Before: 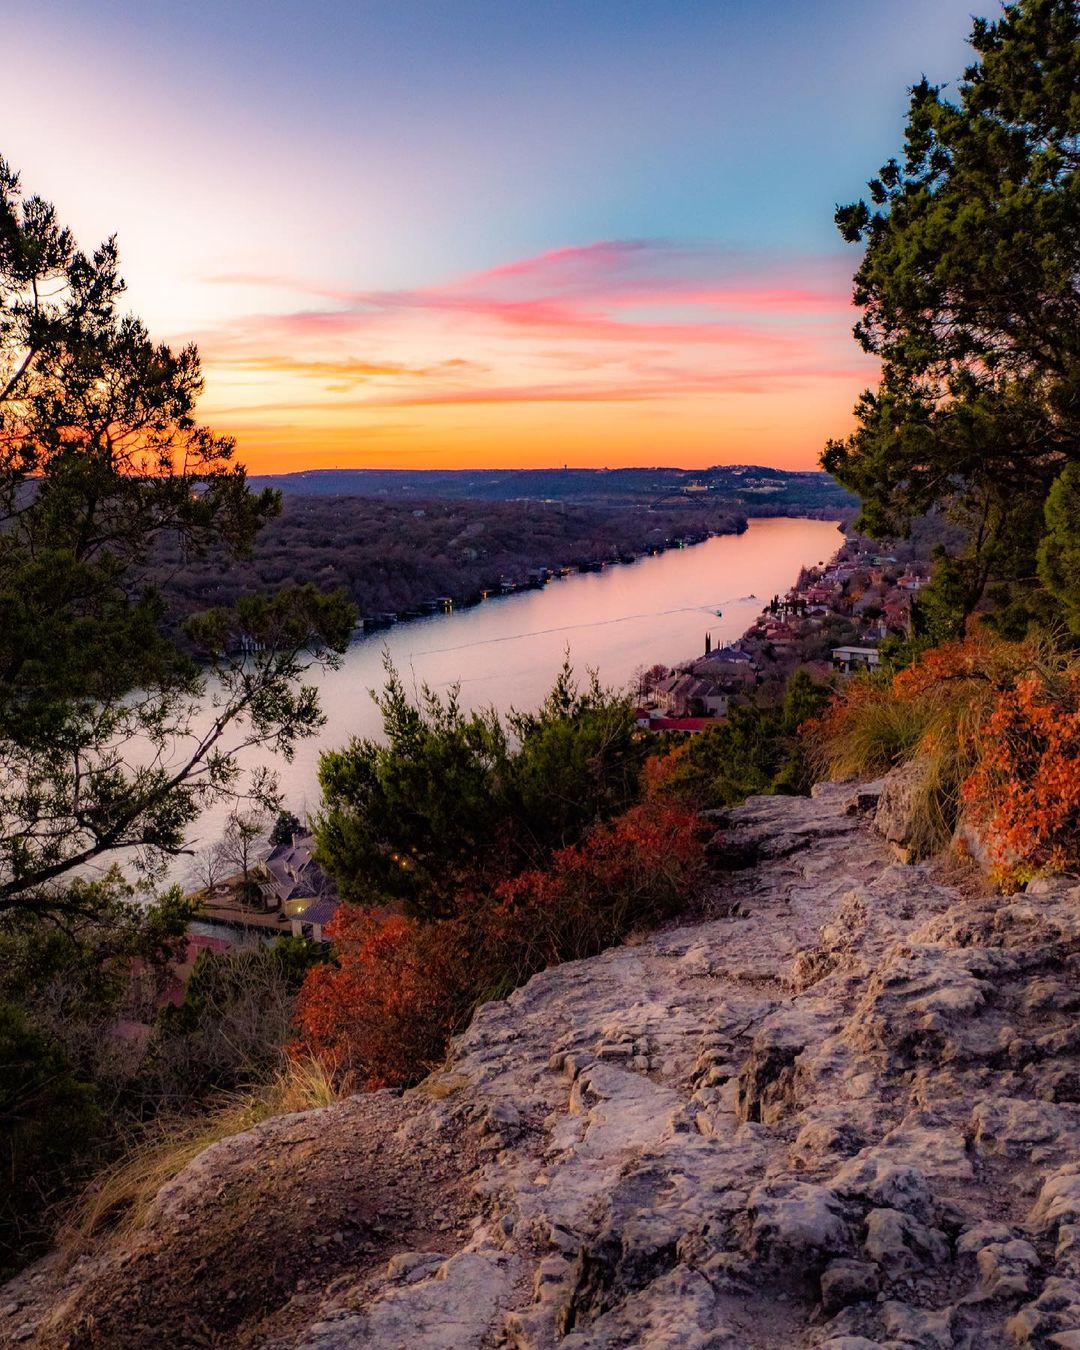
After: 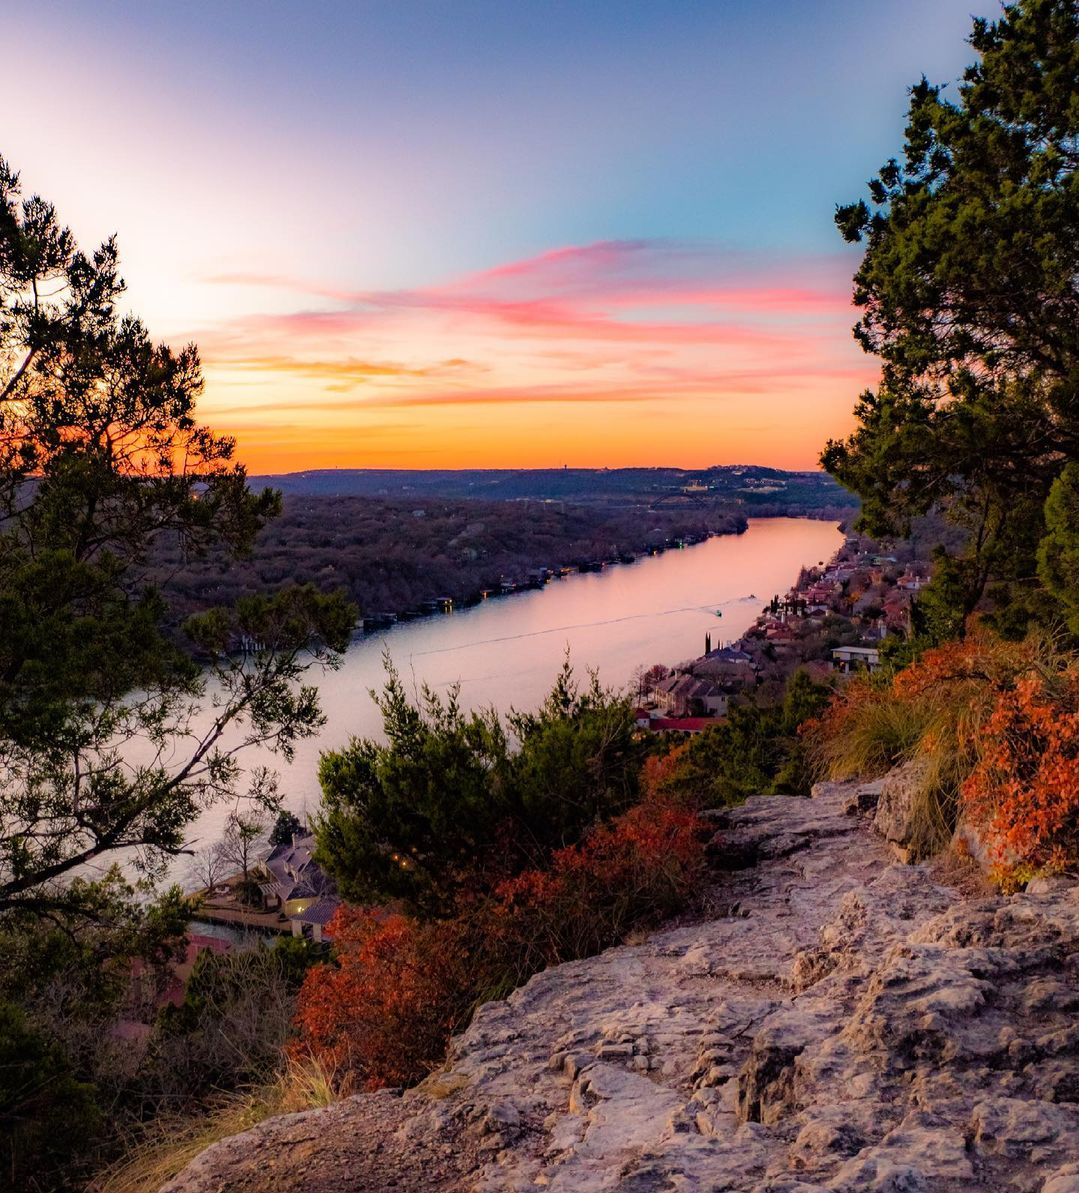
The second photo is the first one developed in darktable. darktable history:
crop and rotate: top 0%, bottom 11.577%
